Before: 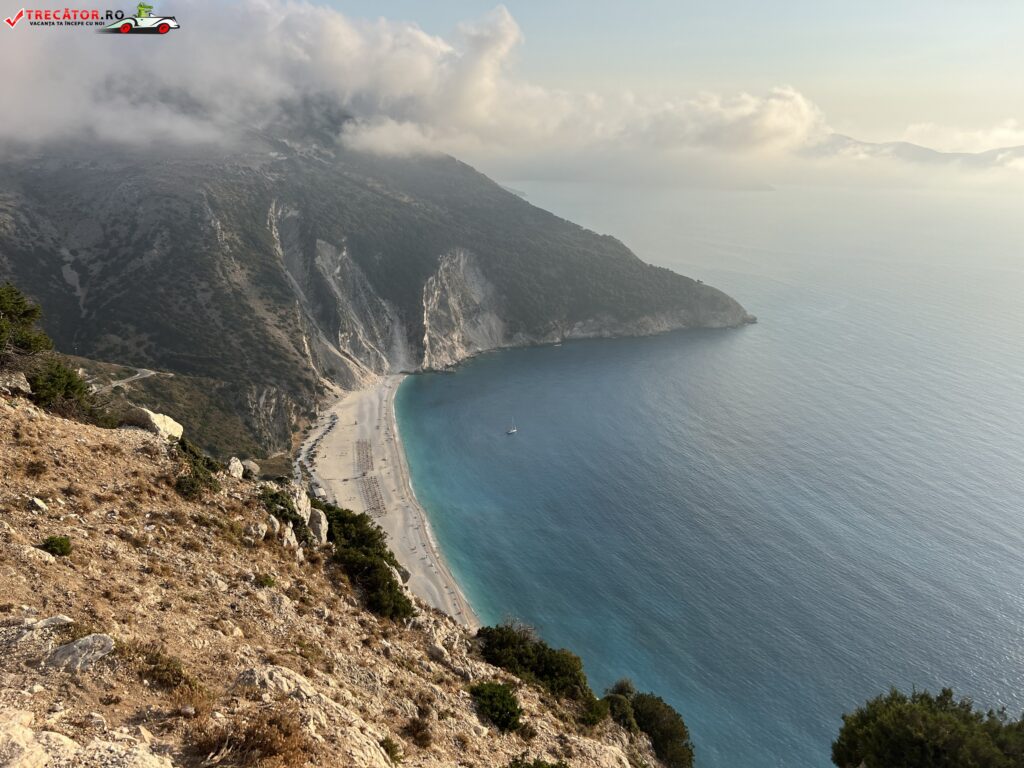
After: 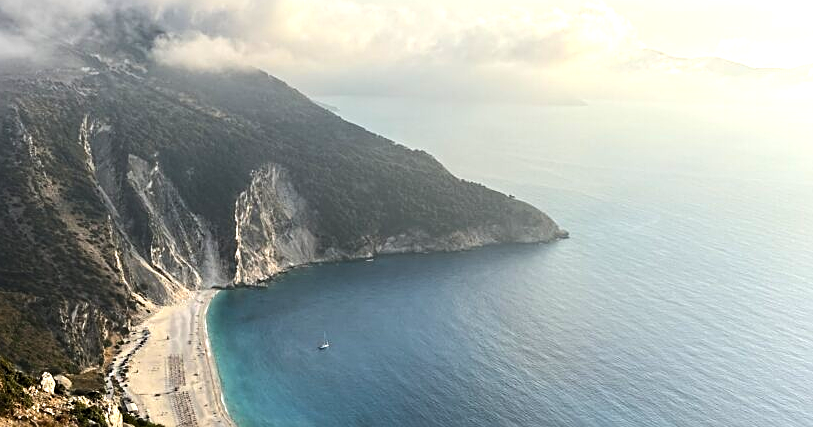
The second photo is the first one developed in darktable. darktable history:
crop: left 18.38%, top 11.092%, right 2.134%, bottom 33.217%
color balance rgb: perceptual saturation grading › global saturation 20%, global vibrance 20%
sharpen: on, module defaults
tone equalizer: -8 EV -0.75 EV, -7 EV -0.7 EV, -6 EV -0.6 EV, -5 EV -0.4 EV, -3 EV 0.4 EV, -2 EV 0.6 EV, -1 EV 0.7 EV, +0 EV 0.75 EV, edges refinement/feathering 500, mask exposure compensation -1.57 EV, preserve details no
